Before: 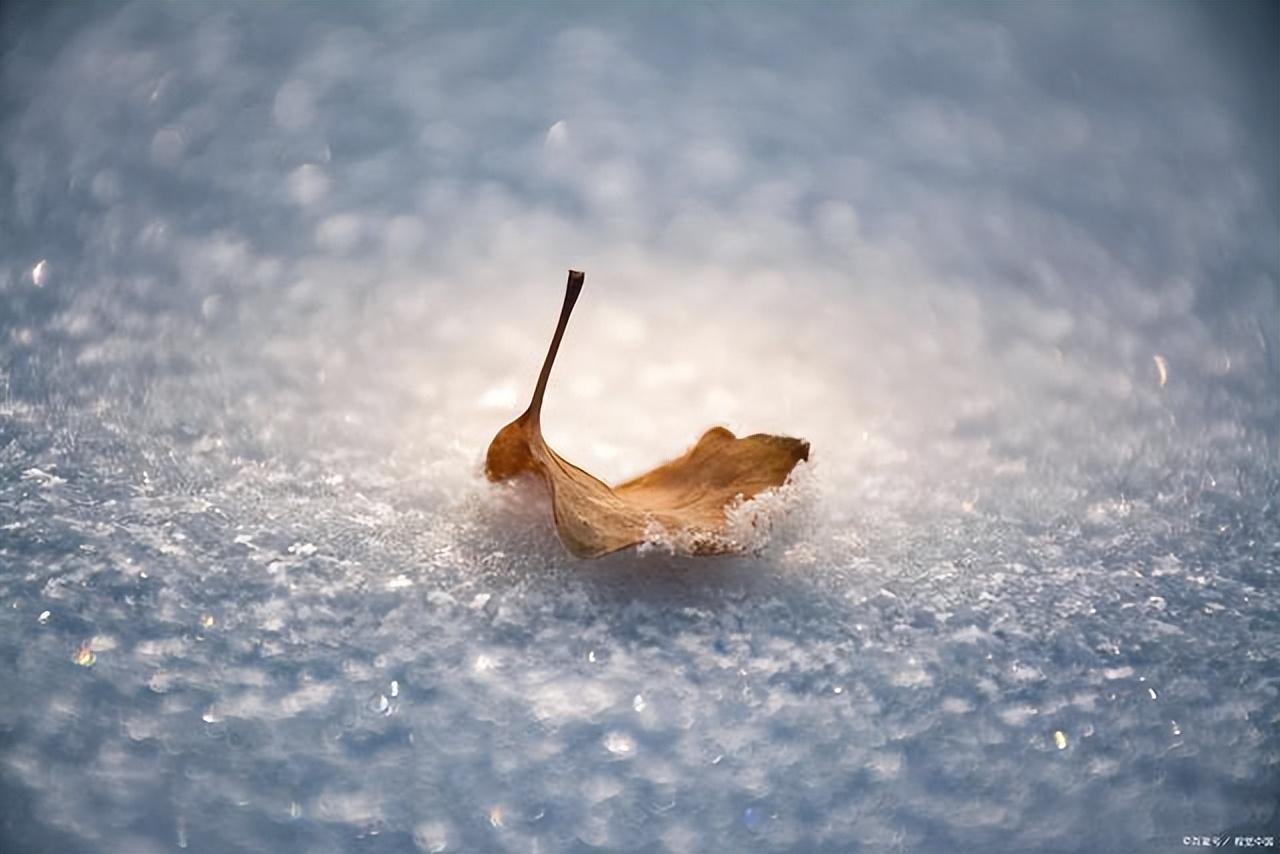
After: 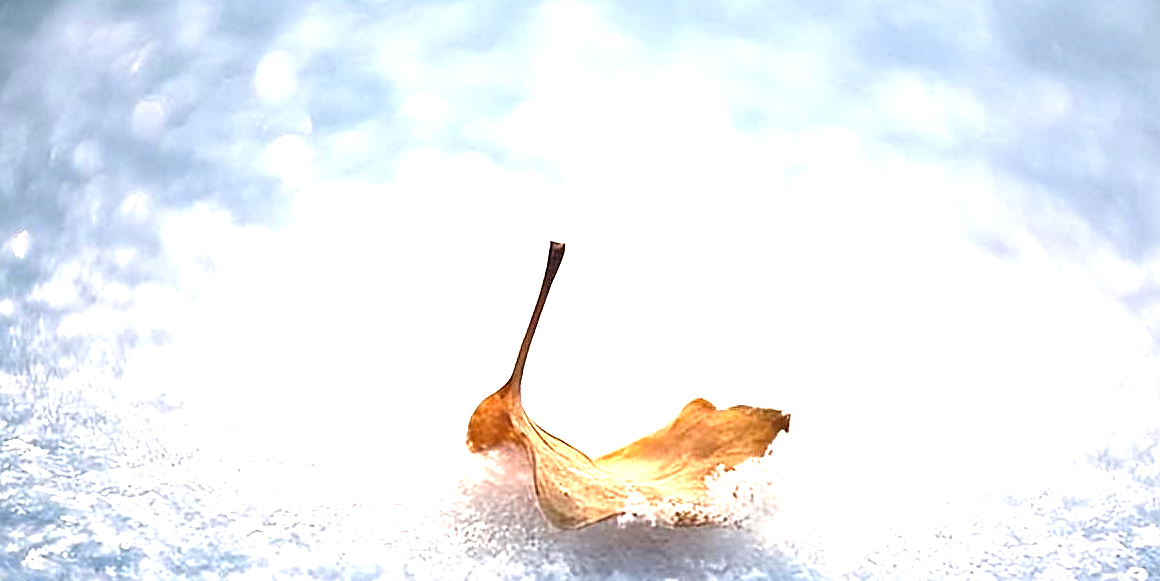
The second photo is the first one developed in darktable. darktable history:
sharpen: on, module defaults
crop: left 1.537%, top 3.456%, right 7.781%, bottom 28.447%
tone equalizer: -8 EV -0.727 EV, -7 EV -0.684 EV, -6 EV -0.585 EV, -5 EV -0.39 EV, -3 EV 0.4 EV, -2 EV 0.6 EV, -1 EV 0.684 EV, +0 EV 0.759 EV, mask exposure compensation -0.499 EV
exposure: black level correction 0, exposure 0.948 EV, compensate highlight preservation false
